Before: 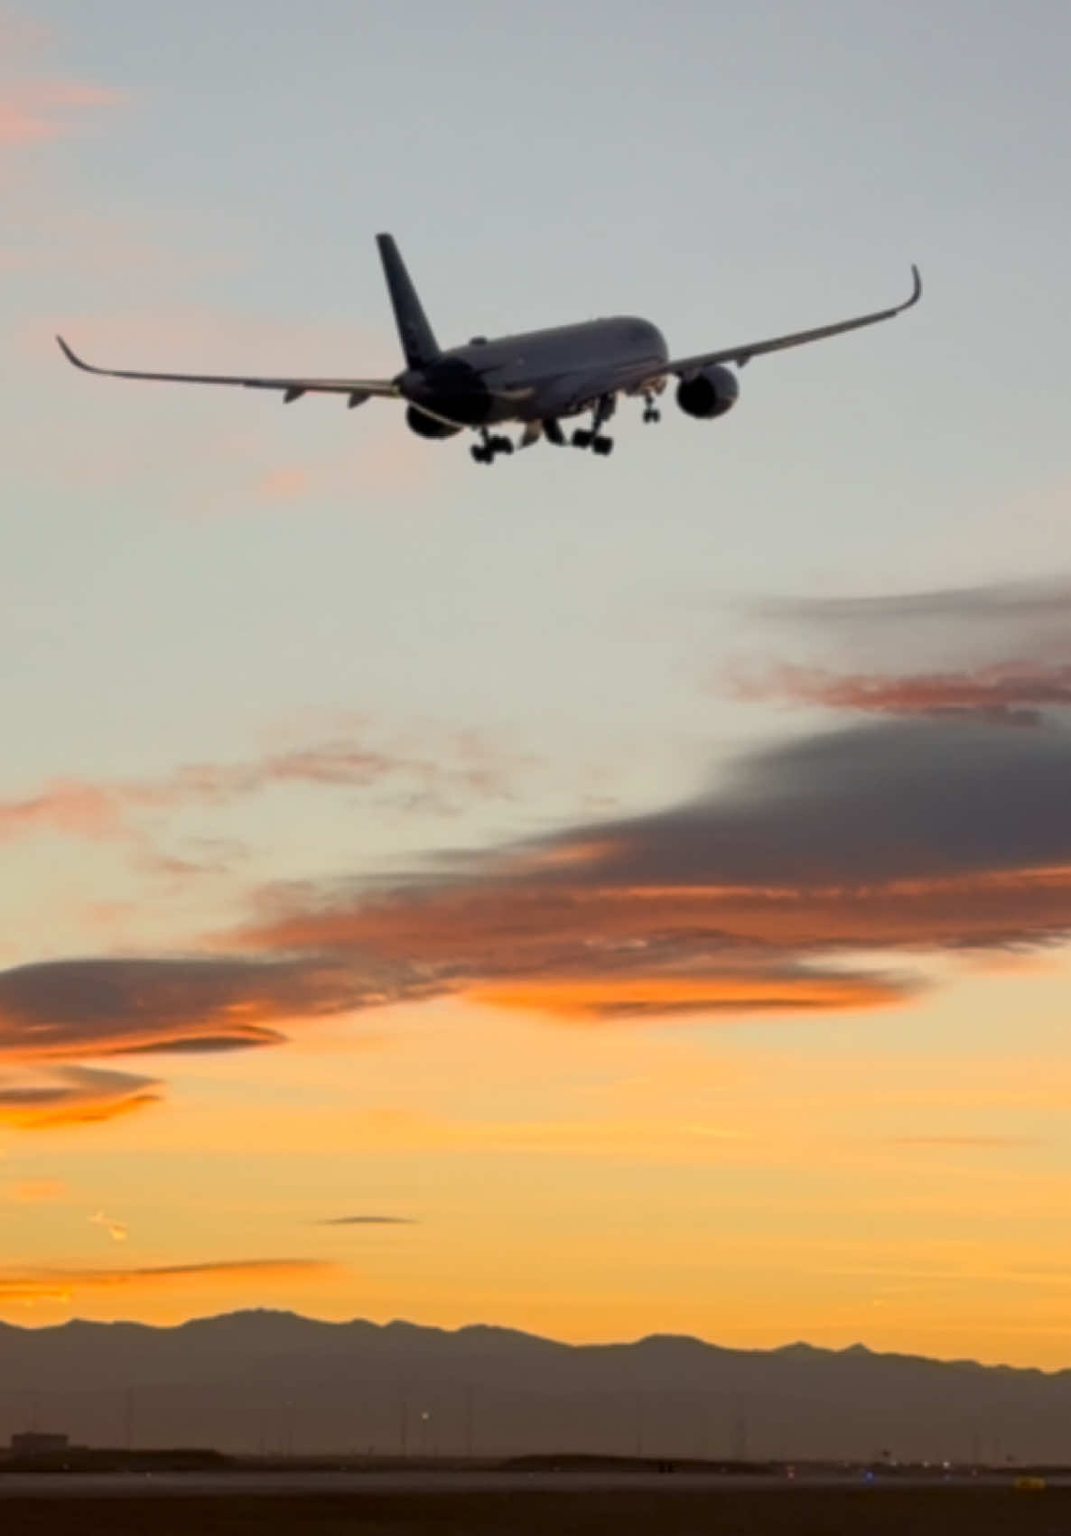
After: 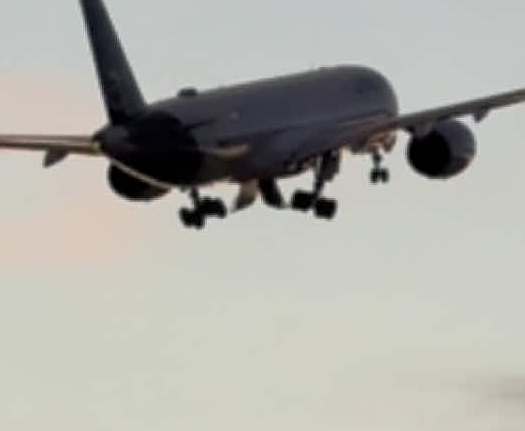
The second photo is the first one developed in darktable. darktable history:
crop: left 28.856%, top 16.795%, right 26.817%, bottom 57.854%
shadows and highlights: shadows -0.955, highlights 38.8
sharpen: amount 0.492
